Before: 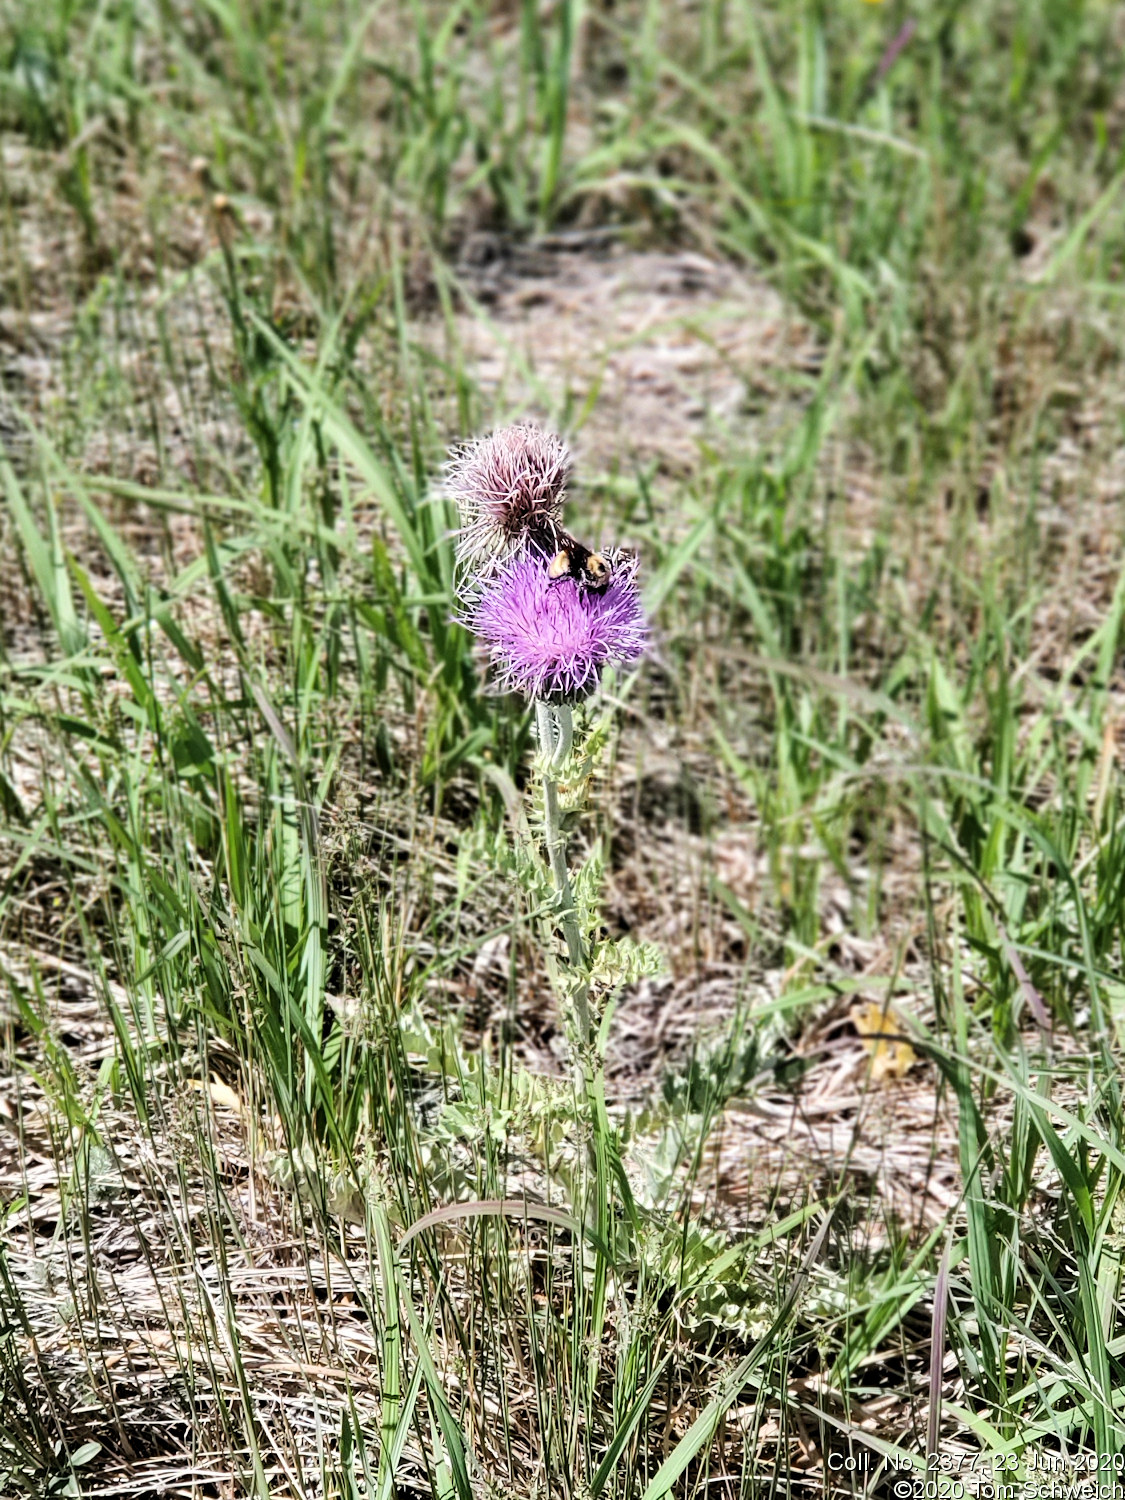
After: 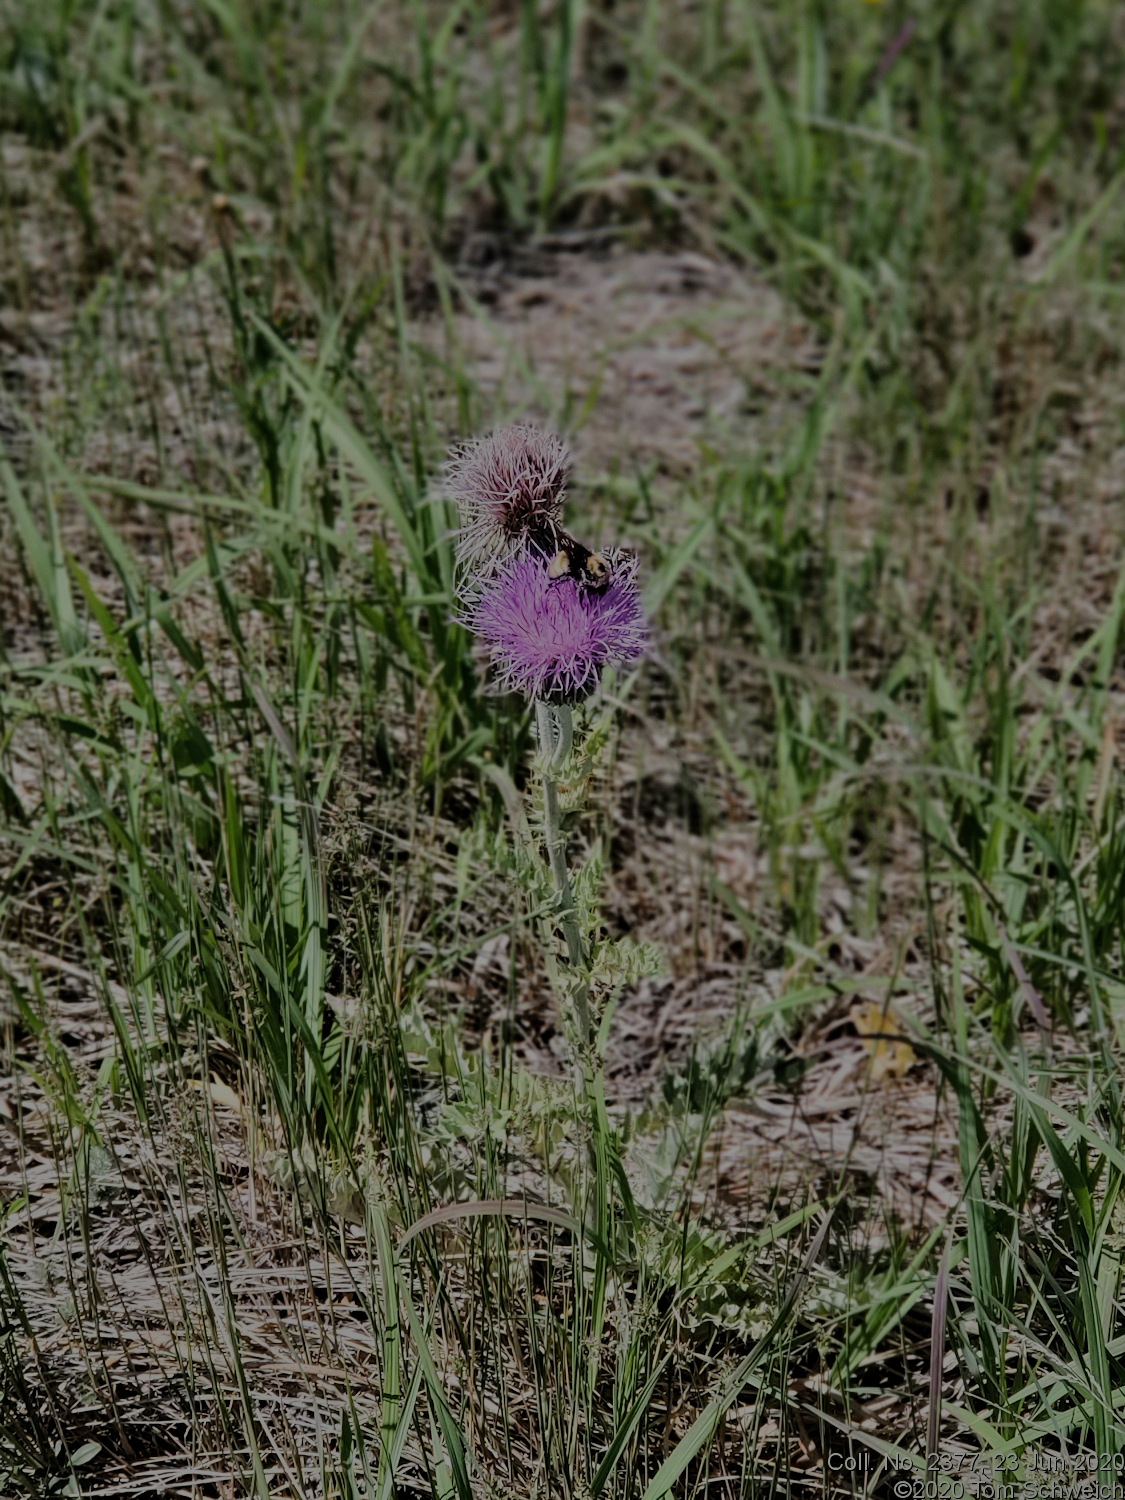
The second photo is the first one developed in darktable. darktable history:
tone equalizer: -8 EV -1.98 EV, -7 EV -1.97 EV, -6 EV -1.99 EV, -5 EV -1.97 EV, -4 EV -1.97 EV, -3 EV -1.99 EV, -2 EV -1.98 EV, -1 EV -1.62 EV, +0 EV -1.97 EV
